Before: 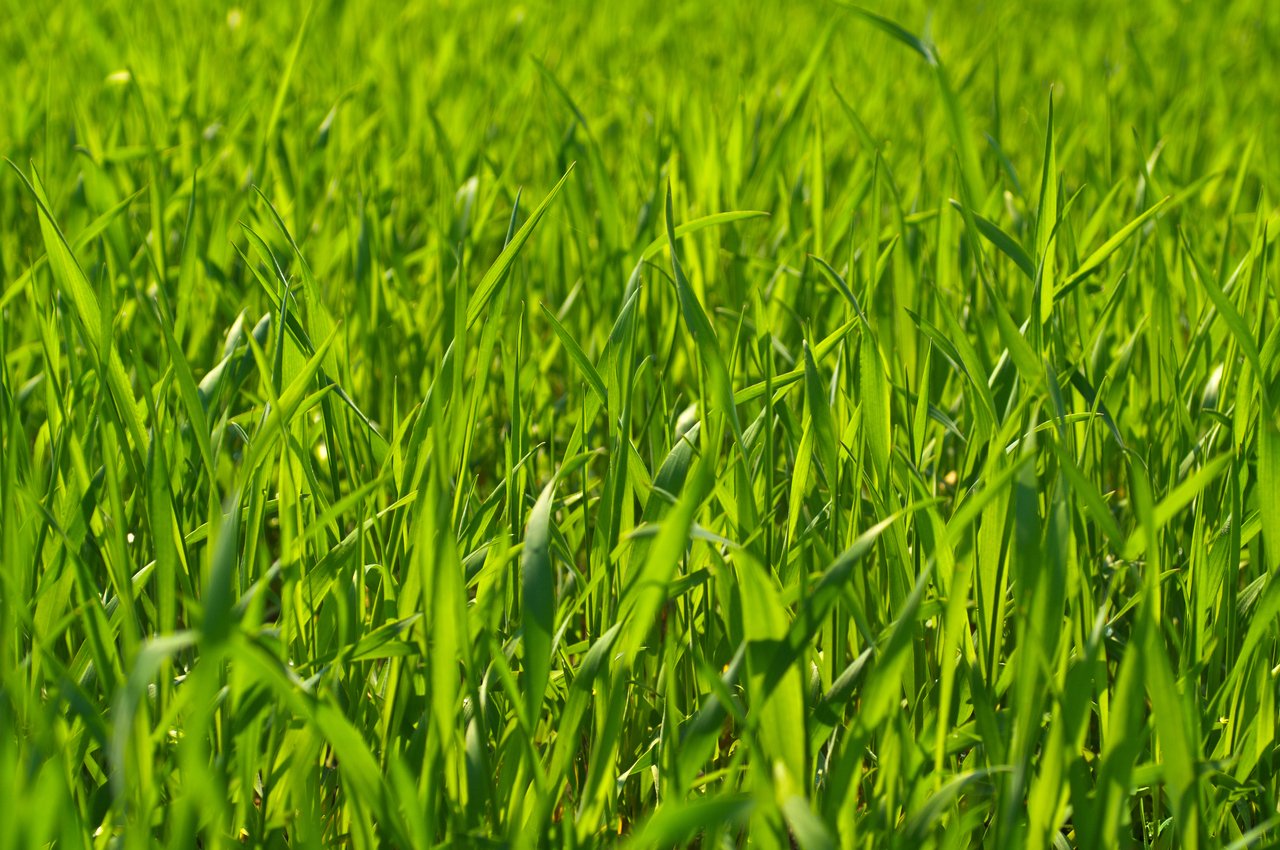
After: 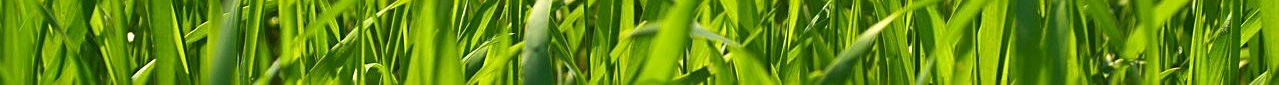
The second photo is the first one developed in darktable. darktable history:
crop and rotate: top 59.084%, bottom 30.916%
sharpen: on, module defaults
